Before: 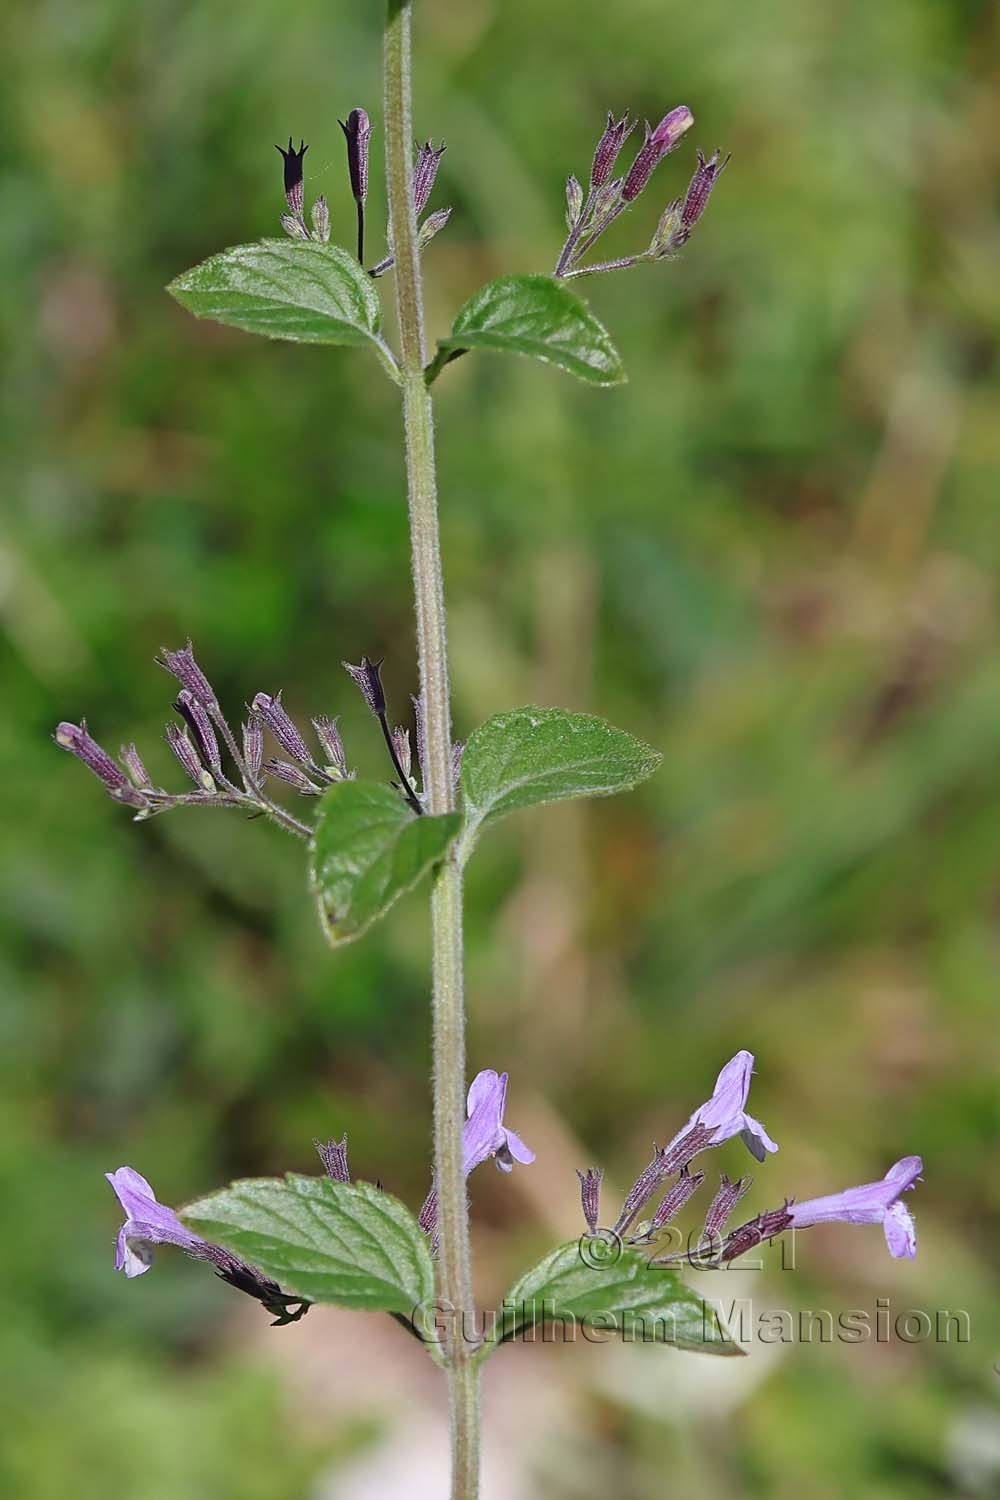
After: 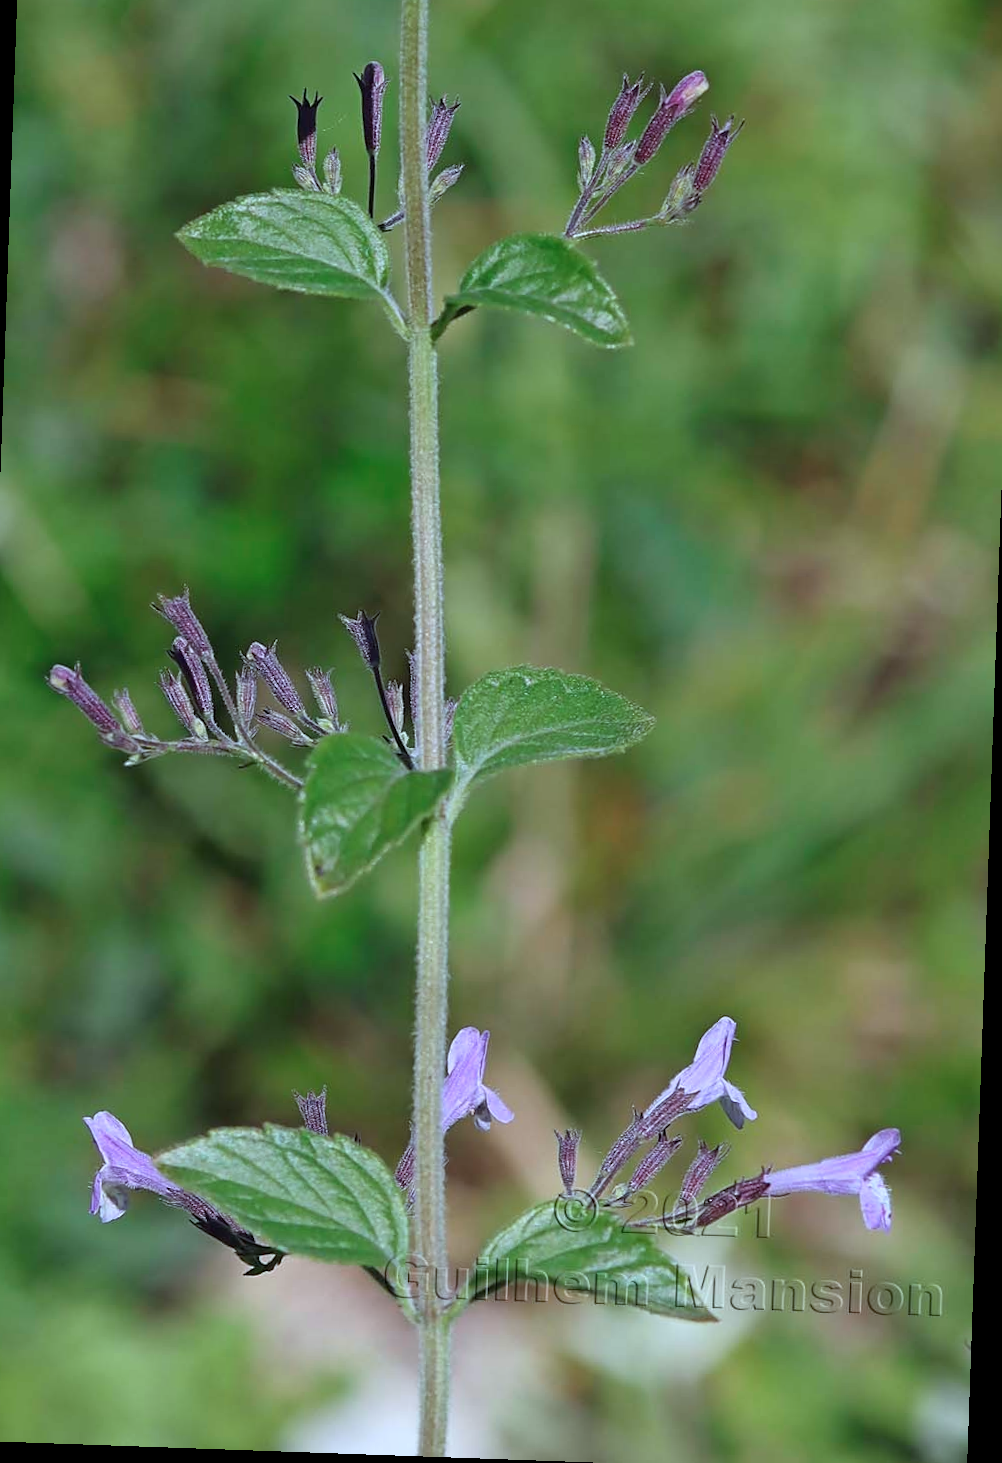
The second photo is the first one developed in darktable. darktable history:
color calibration: illuminant F (fluorescent), F source F9 (Cool White Deluxe 4150 K) – high CRI, x 0.374, y 0.373, temperature 4153.11 K
crop and rotate: angle -2.02°, left 3.148%, top 3.907%, right 1.537%, bottom 0.688%
